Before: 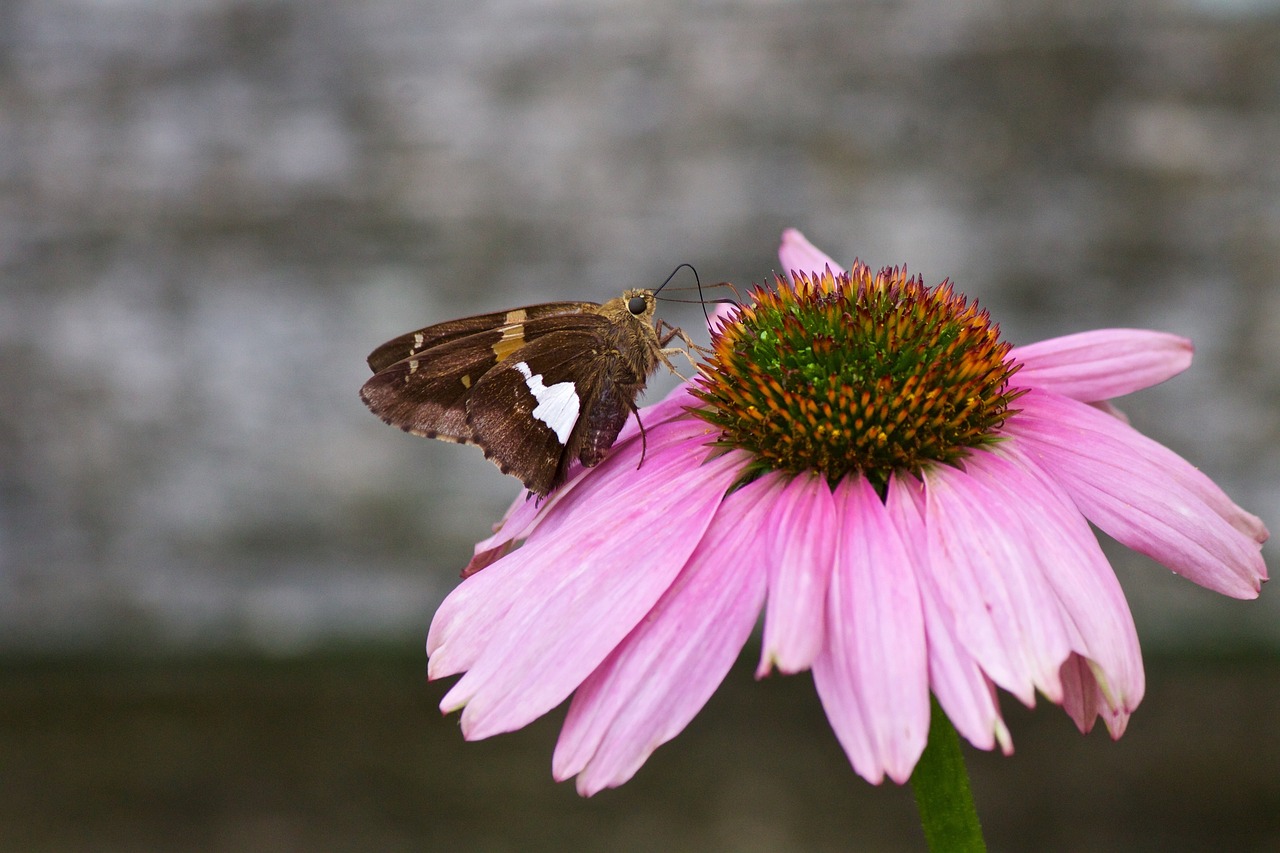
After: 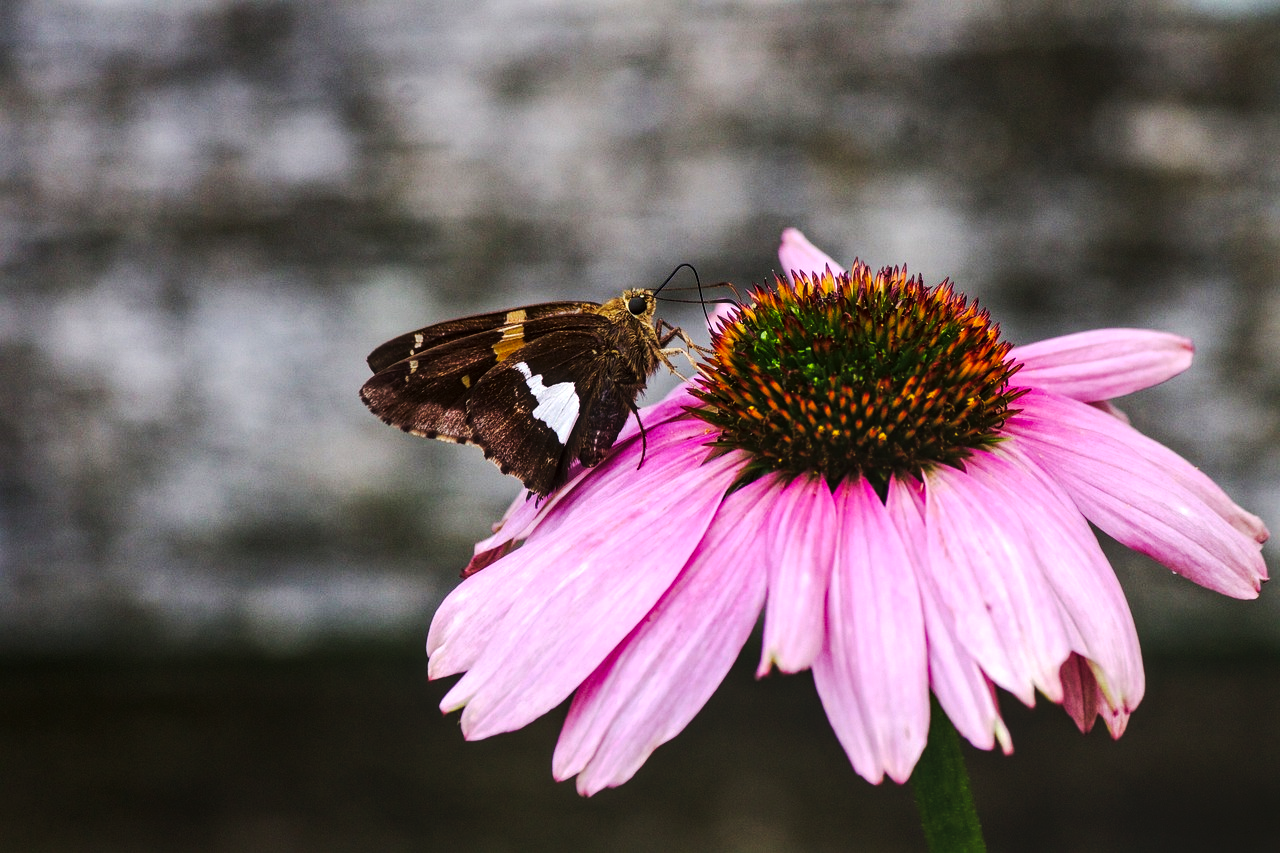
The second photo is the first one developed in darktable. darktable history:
tone equalizer: -8 EV -0.417 EV, -7 EV -0.389 EV, -6 EV -0.333 EV, -5 EV -0.222 EV, -3 EV 0.222 EV, -2 EV 0.333 EV, -1 EV 0.389 EV, +0 EV 0.417 EV, edges refinement/feathering 500, mask exposure compensation -1.57 EV, preserve details no
tone curve: curves: ch0 [(0, 0) (0.003, 0.003) (0.011, 0.009) (0.025, 0.018) (0.044, 0.028) (0.069, 0.038) (0.1, 0.049) (0.136, 0.062) (0.177, 0.089) (0.224, 0.123) (0.277, 0.165) (0.335, 0.223) (0.399, 0.293) (0.468, 0.385) (0.543, 0.497) (0.623, 0.613) (0.709, 0.716) (0.801, 0.802) (0.898, 0.887) (1, 1)], preserve colors none
local contrast: on, module defaults
